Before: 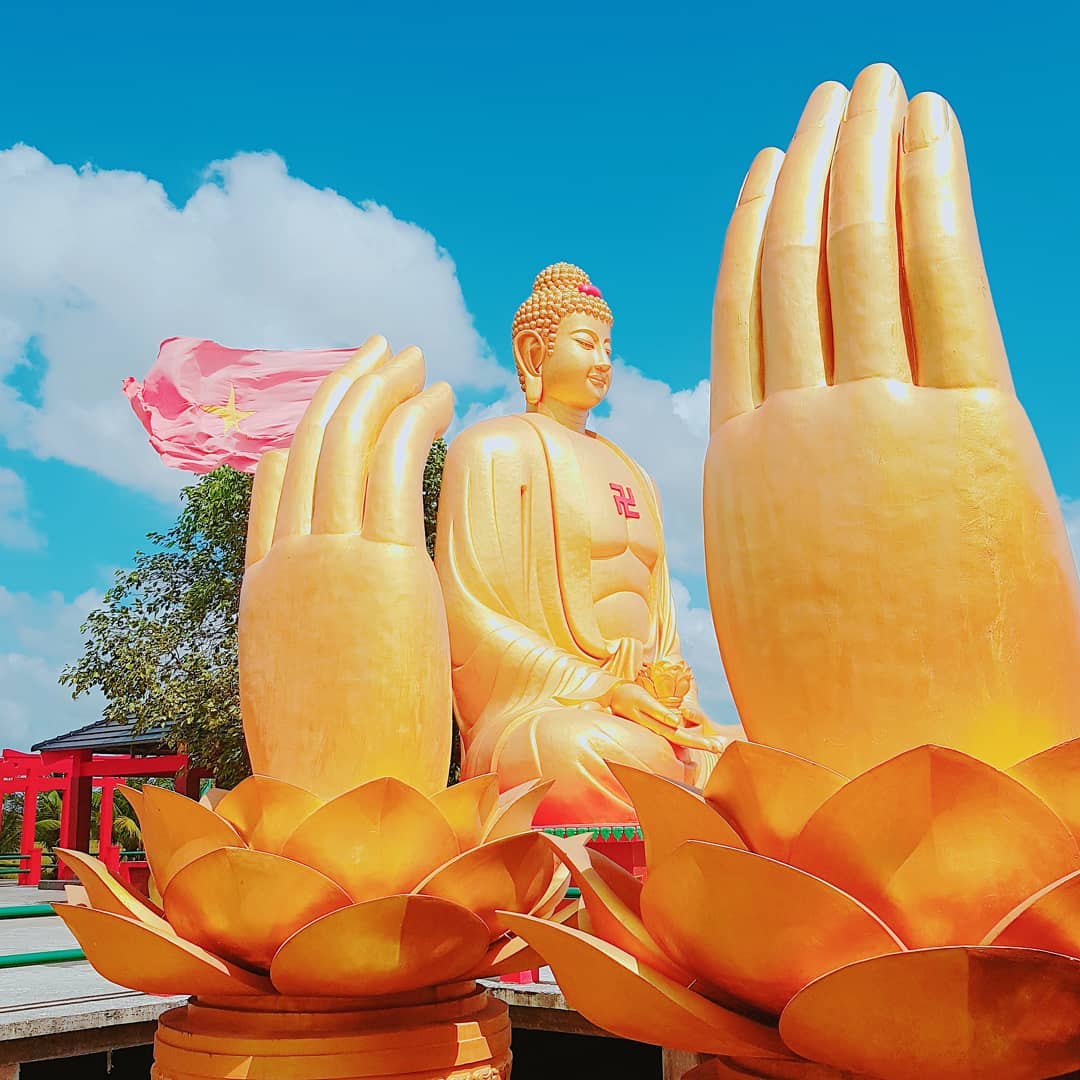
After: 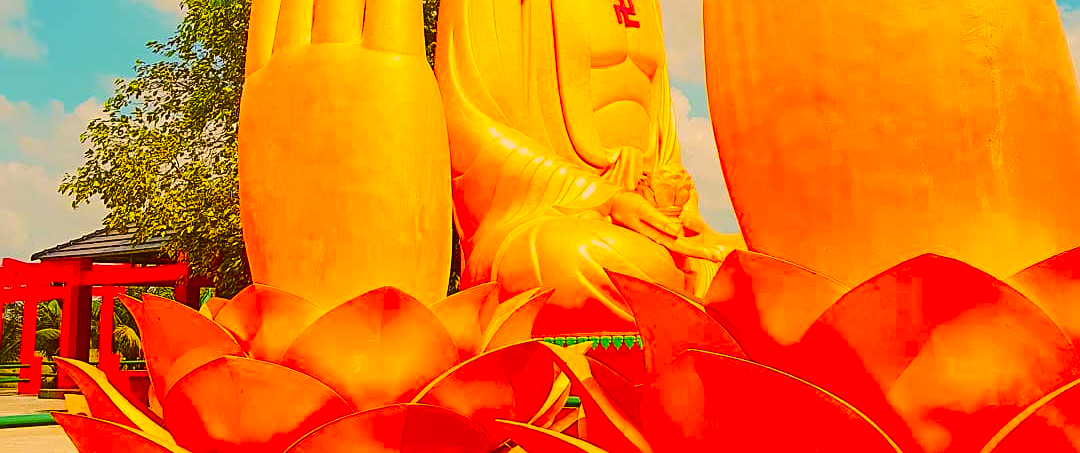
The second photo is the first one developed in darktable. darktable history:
color correction: highlights a* 10.44, highlights b* 30.04, shadows a* 2.73, shadows b* 17.51, saturation 1.72
sharpen: on, module defaults
haze removal: strength -0.05
tone curve: curves: ch0 [(0, 0.021) (0.049, 0.044) (0.158, 0.113) (0.351, 0.331) (0.485, 0.505) (0.656, 0.696) (0.868, 0.887) (1, 0.969)]; ch1 [(0, 0) (0.322, 0.328) (0.434, 0.438) (0.473, 0.477) (0.502, 0.503) (0.522, 0.526) (0.564, 0.591) (0.602, 0.632) (0.677, 0.701) (0.859, 0.885) (1, 1)]; ch2 [(0, 0) (0.33, 0.301) (0.452, 0.434) (0.502, 0.505) (0.535, 0.554) (0.565, 0.598) (0.618, 0.629) (1, 1)], color space Lab, independent channels, preserve colors none
crop: top 45.551%, bottom 12.262%
